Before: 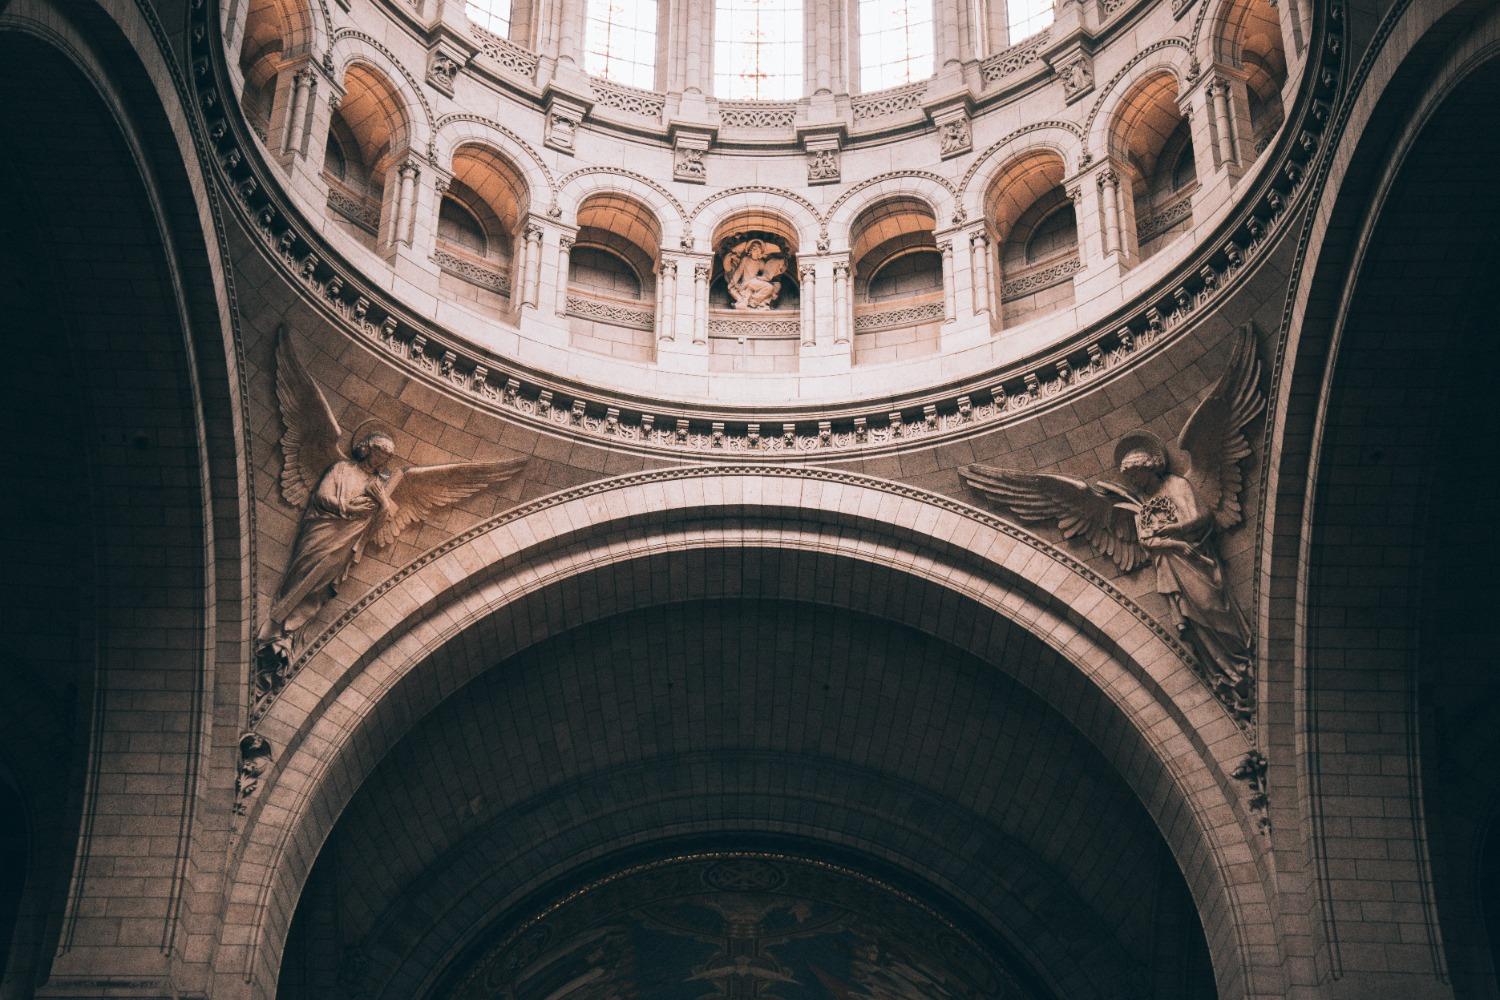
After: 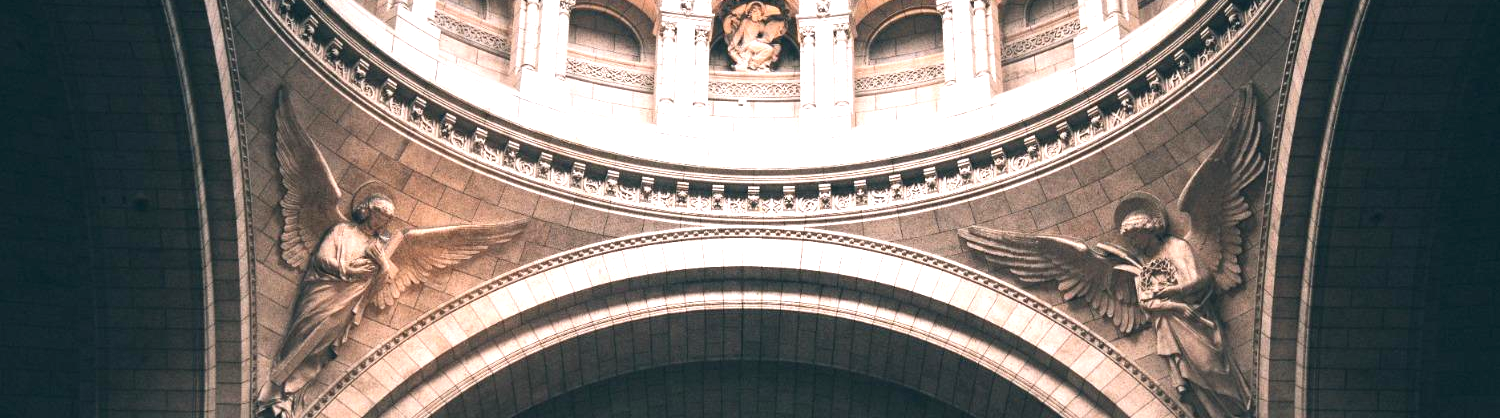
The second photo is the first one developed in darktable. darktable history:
contrast brightness saturation: saturation -0.05
exposure: black level correction 0, exposure 1 EV, compensate exposure bias true, compensate highlight preservation false
tone equalizer: on, module defaults
crop and rotate: top 23.84%, bottom 34.294%
